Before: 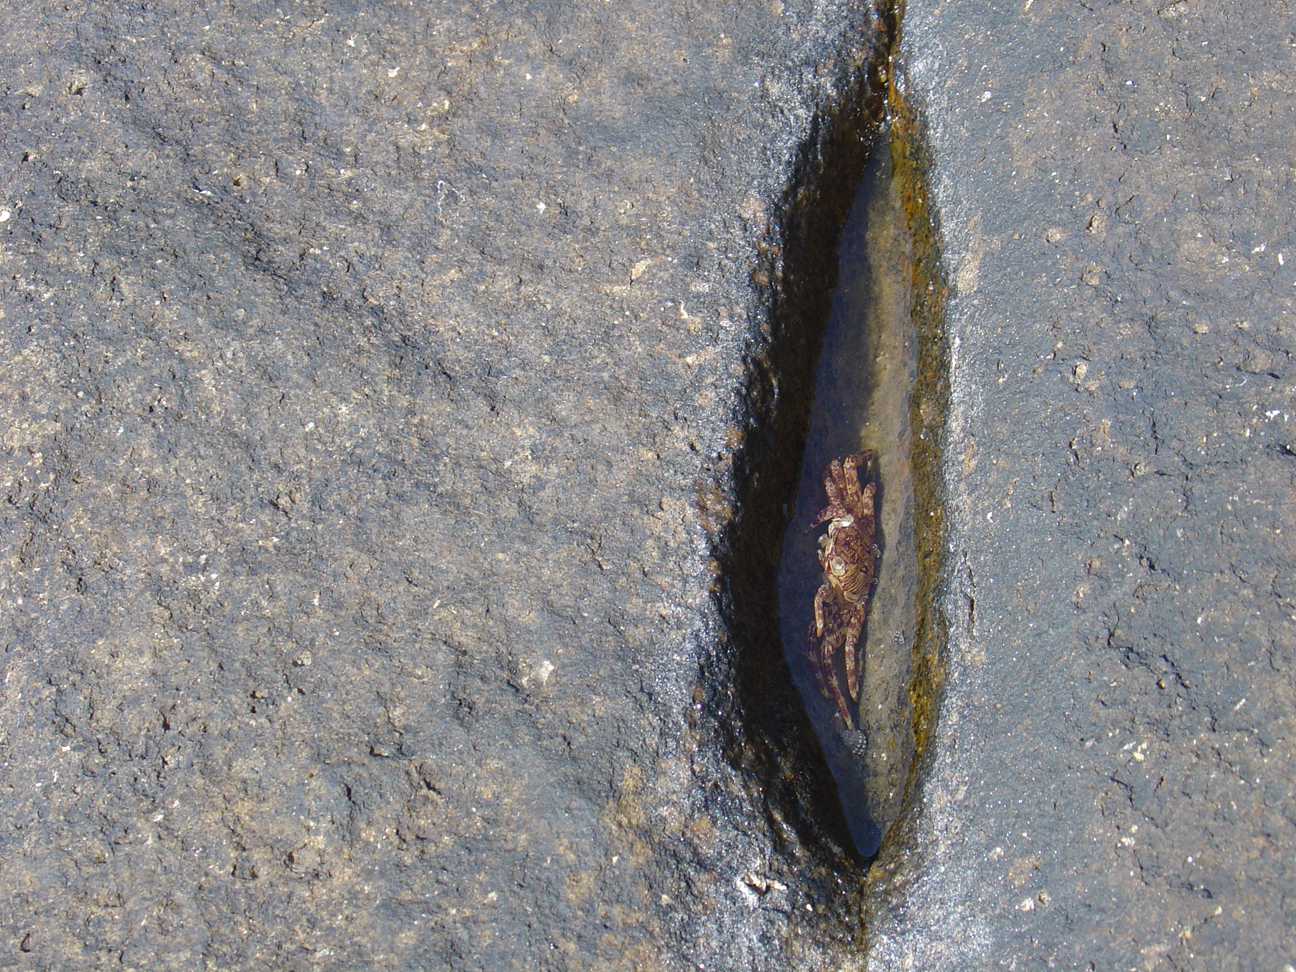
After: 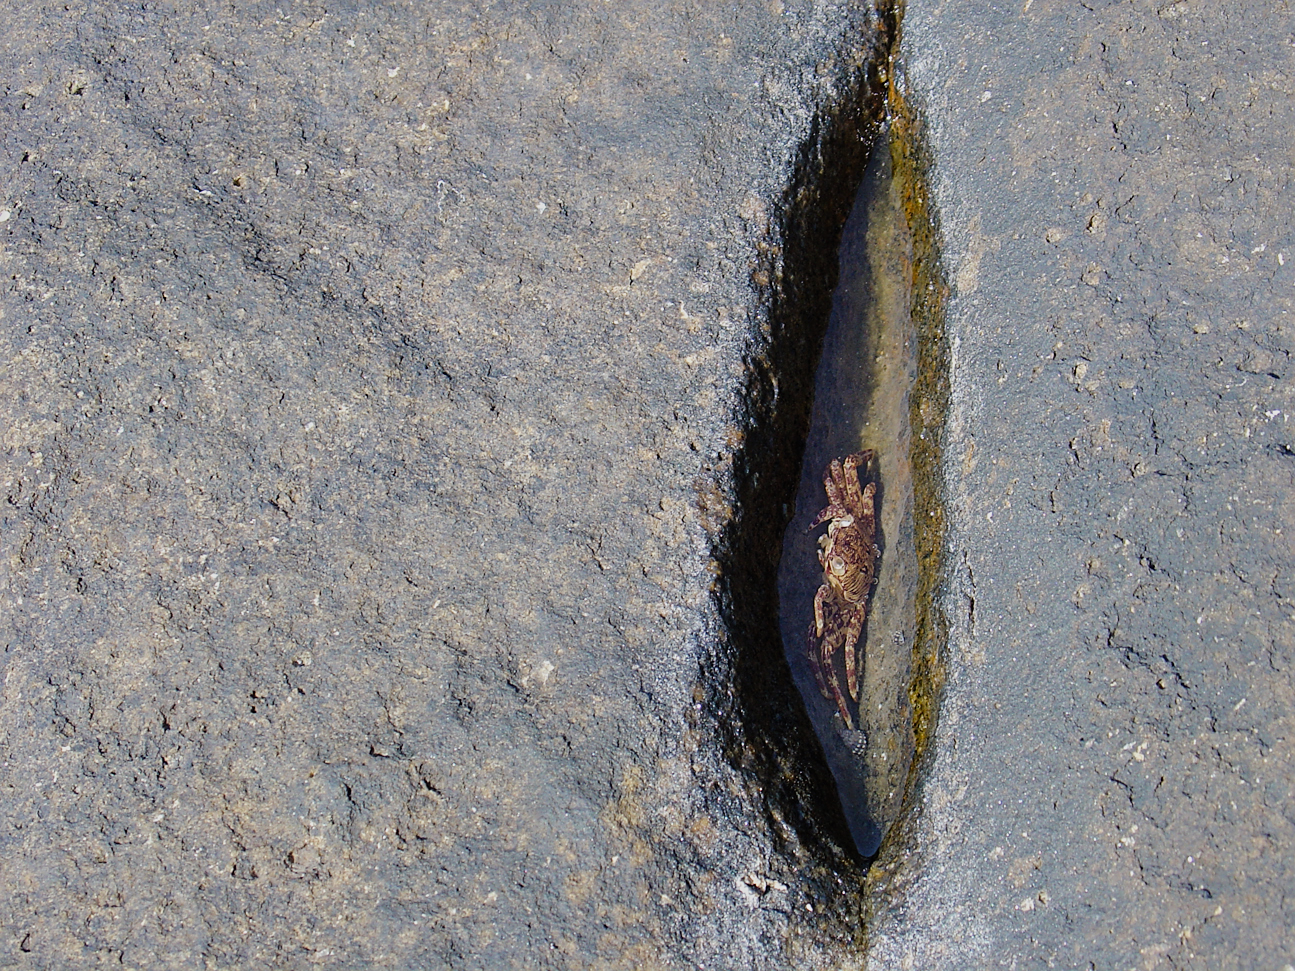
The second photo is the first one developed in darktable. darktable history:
color balance rgb: perceptual saturation grading › global saturation -2.162%, perceptual saturation grading › highlights -7.628%, perceptual saturation grading › mid-tones 7.317%, perceptual saturation grading › shadows 5.037%, perceptual brilliance grading › global brilliance 4.057%, global vibrance 14.796%
sharpen: on, module defaults
filmic rgb: black relative exposure -7.65 EV, white relative exposure 4.56 EV, hardness 3.61
